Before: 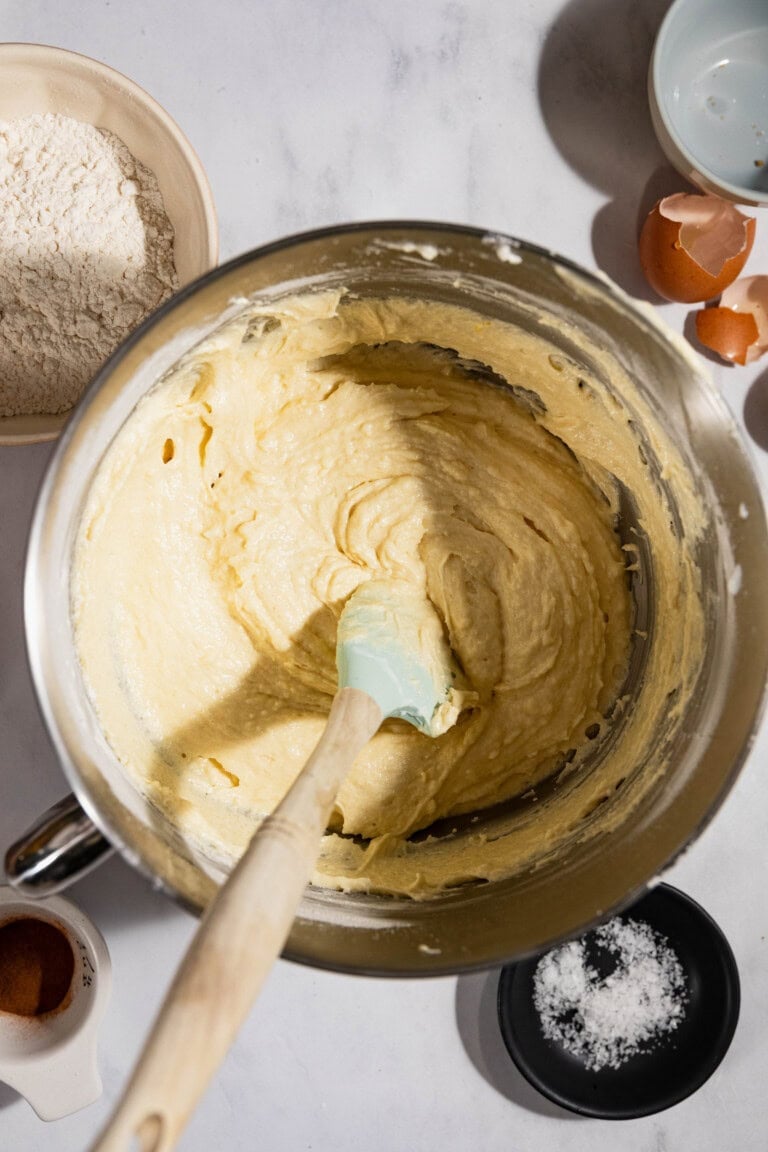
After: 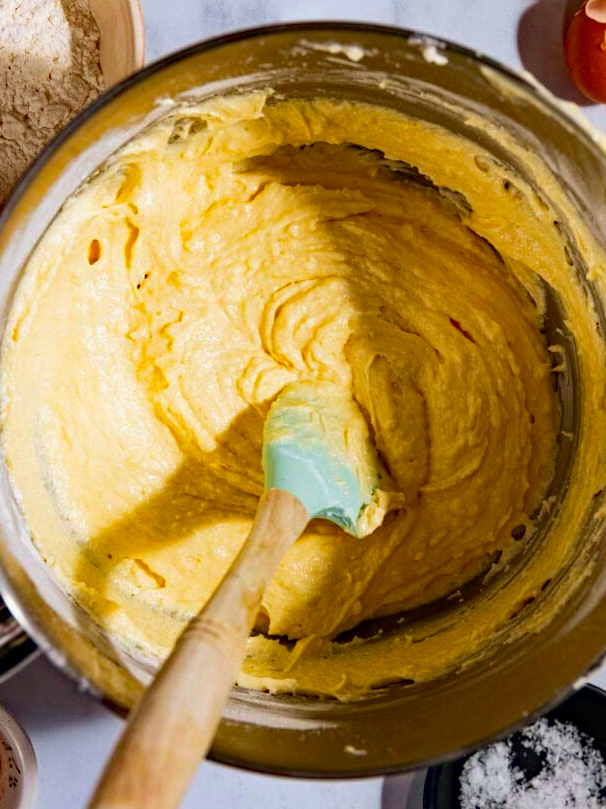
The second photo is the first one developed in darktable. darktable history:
contrast brightness saturation: saturation 0.491
haze removal: strength 0.511, distance 0.427, compatibility mode true, adaptive false
crop: left 9.752%, top 17.325%, right 11.253%, bottom 12.389%
